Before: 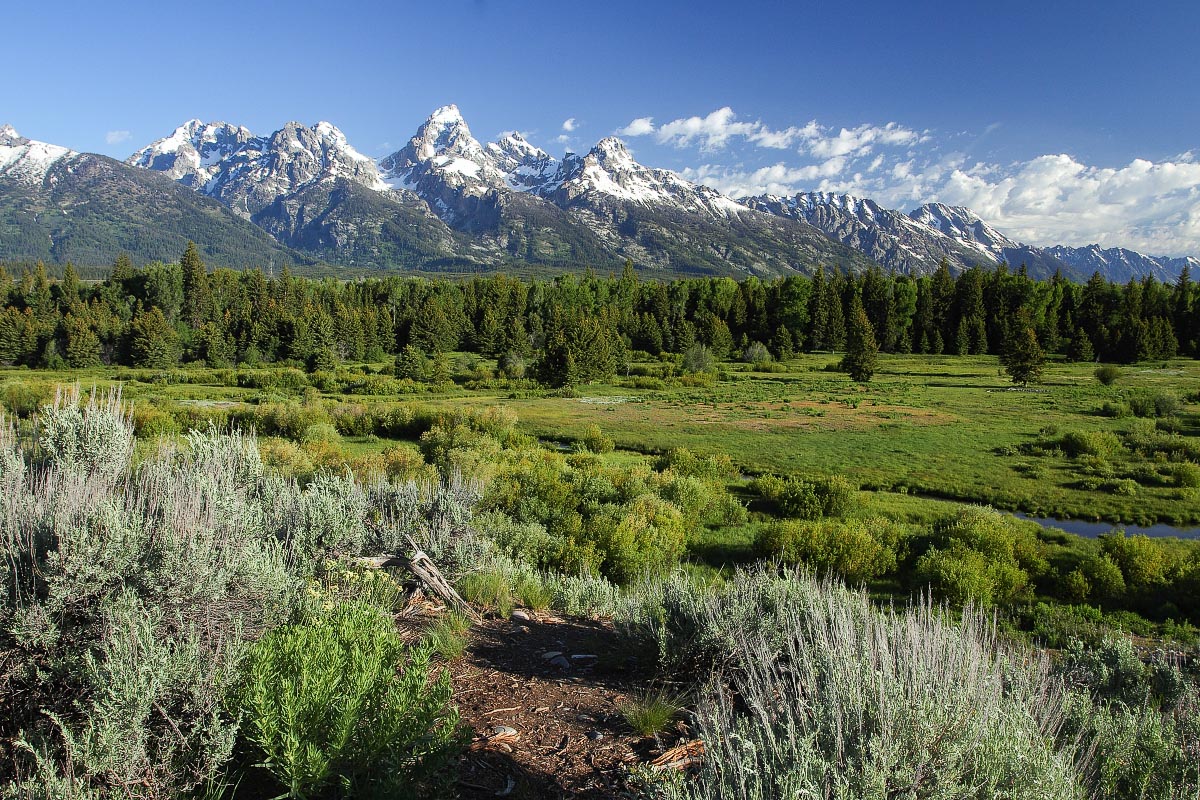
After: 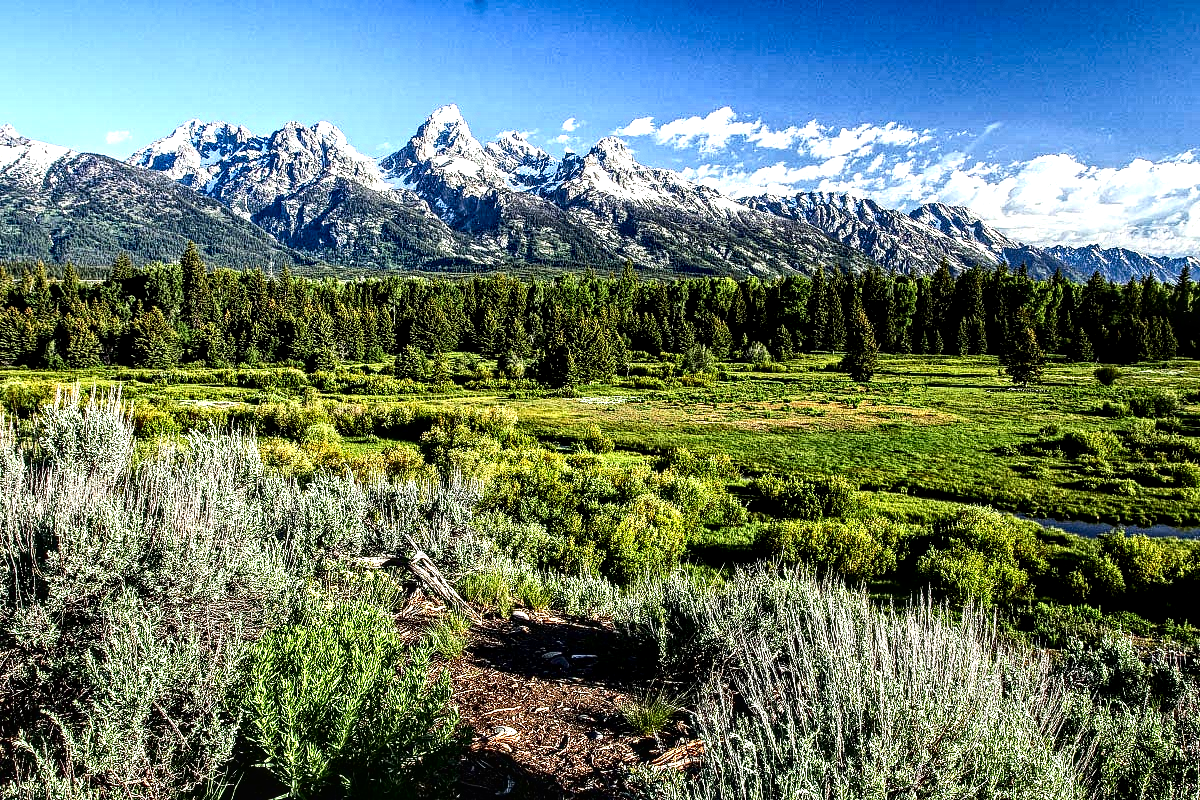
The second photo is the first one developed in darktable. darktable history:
local contrast: detail 153%
contrast brightness saturation: contrast 0.215, brightness -0.195, saturation 0.235
contrast equalizer: octaves 7, y [[0.5, 0.542, 0.583, 0.625, 0.667, 0.708], [0.5 ×6], [0.5 ×6], [0 ×6], [0 ×6]]
tone equalizer: -8 EV -0.77 EV, -7 EV -0.674 EV, -6 EV -0.621 EV, -5 EV -0.395 EV, -3 EV 0.403 EV, -2 EV 0.6 EV, -1 EV 0.687 EV, +0 EV 0.743 EV
